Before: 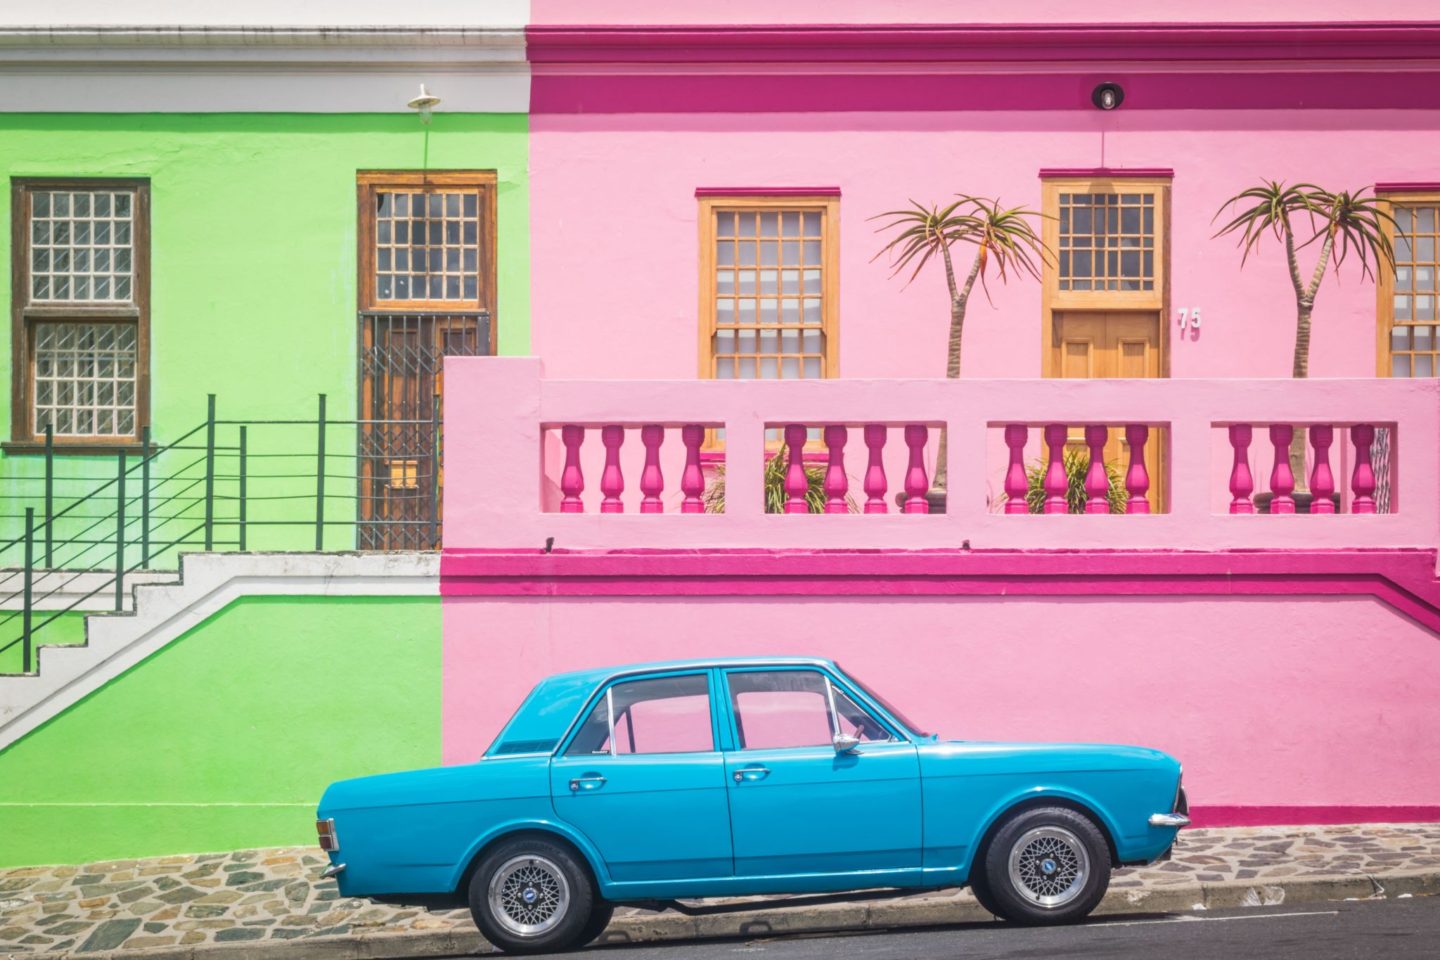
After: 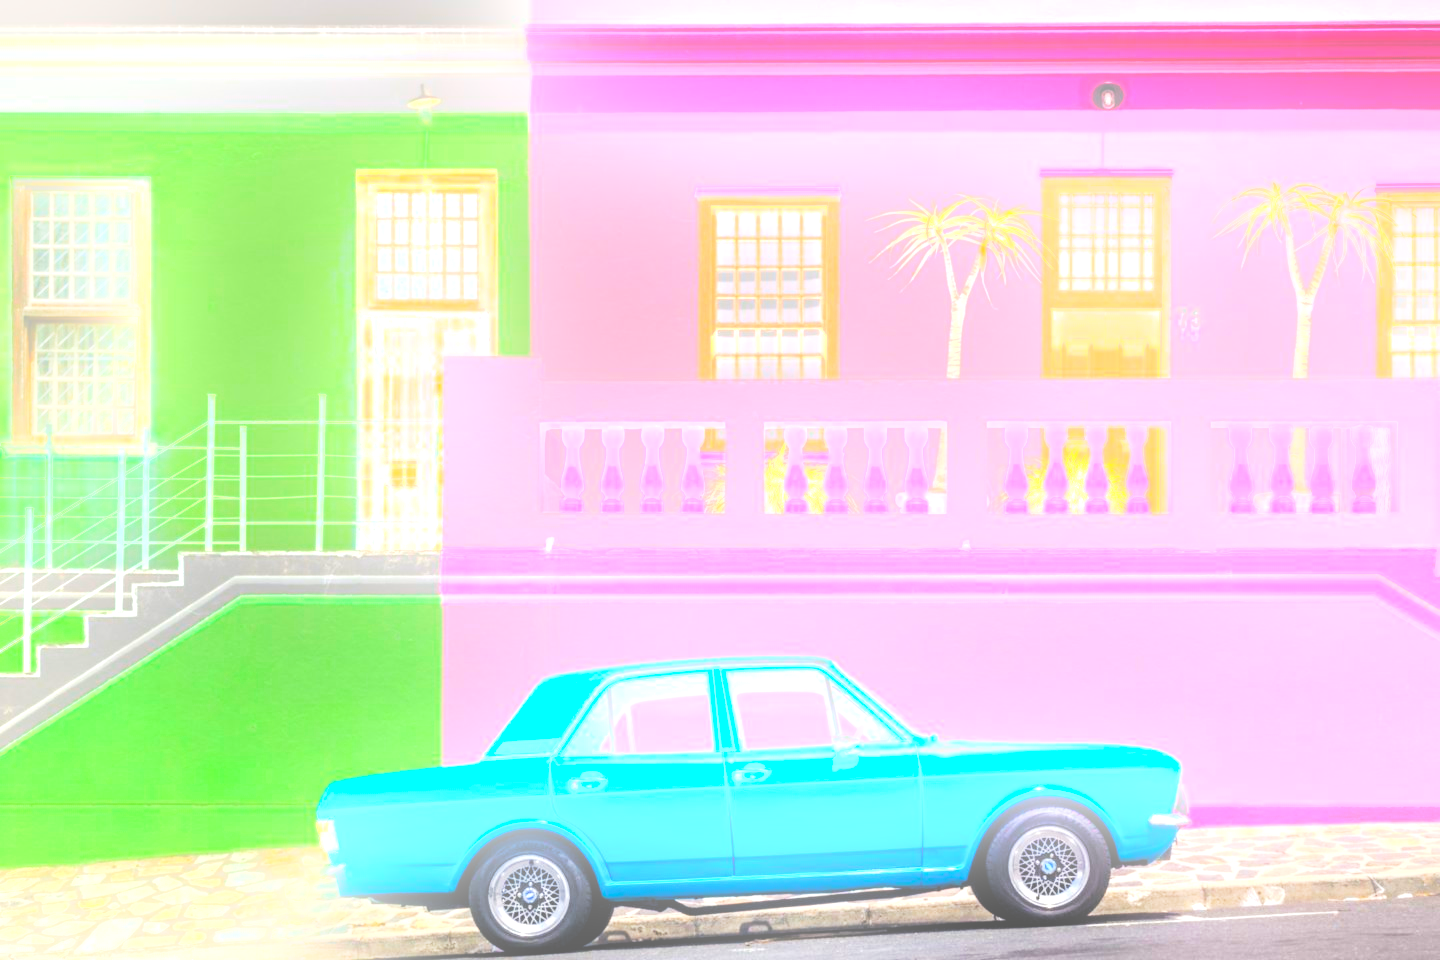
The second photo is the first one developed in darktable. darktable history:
exposure: exposure 1.089 EV, compensate highlight preservation false
bloom: on, module defaults
levels: levels [0.052, 0.496, 0.908]
tone curve: curves: ch0 [(0, 0) (0.003, 0.007) (0.011, 0.008) (0.025, 0.007) (0.044, 0.009) (0.069, 0.012) (0.1, 0.02) (0.136, 0.035) (0.177, 0.06) (0.224, 0.104) (0.277, 0.16) (0.335, 0.228) (0.399, 0.308) (0.468, 0.418) (0.543, 0.525) (0.623, 0.635) (0.709, 0.723) (0.801, 0.802) (0.898, 0.889) (1, 1)], preserve colors none
